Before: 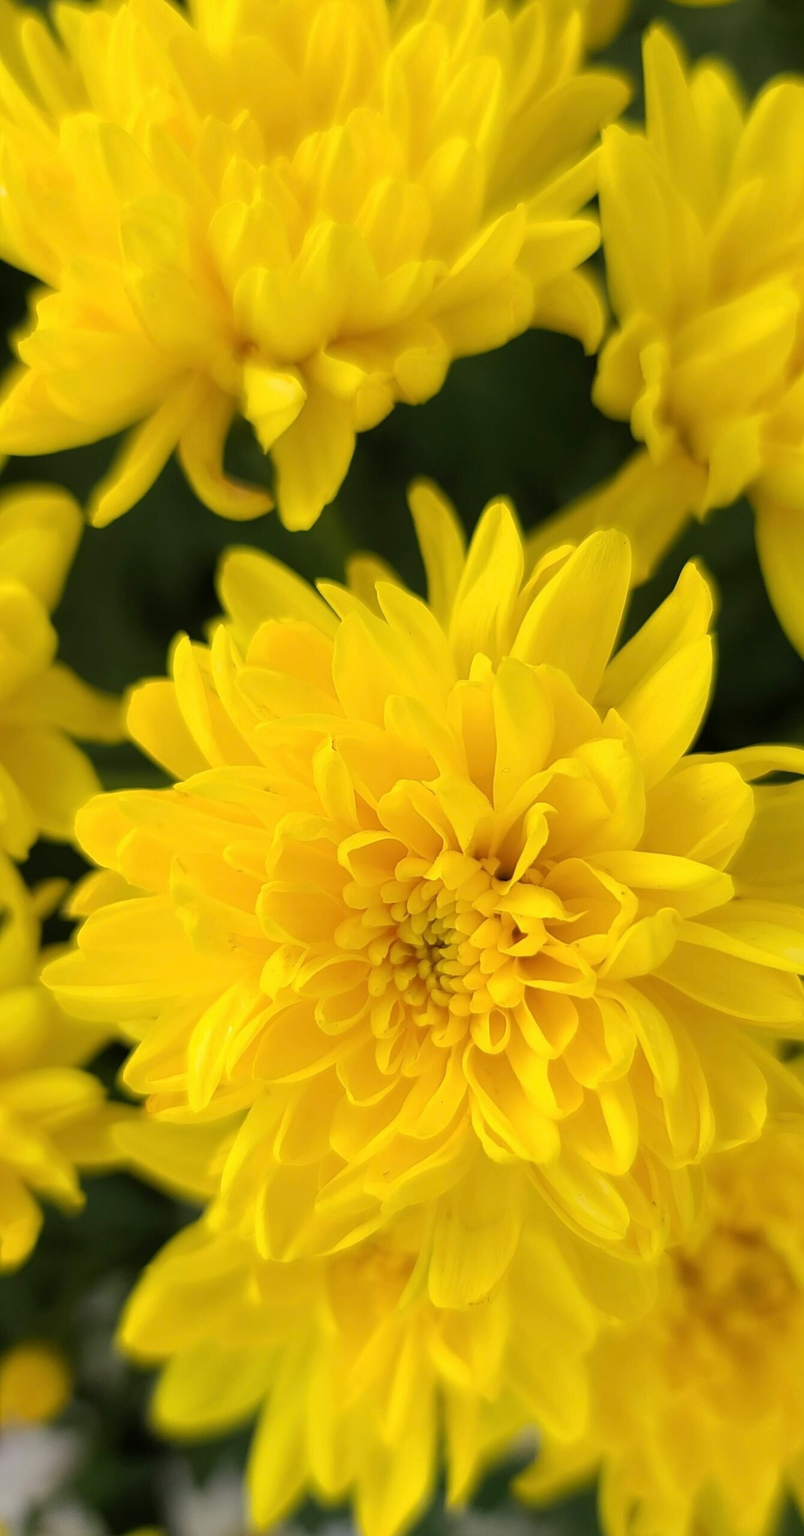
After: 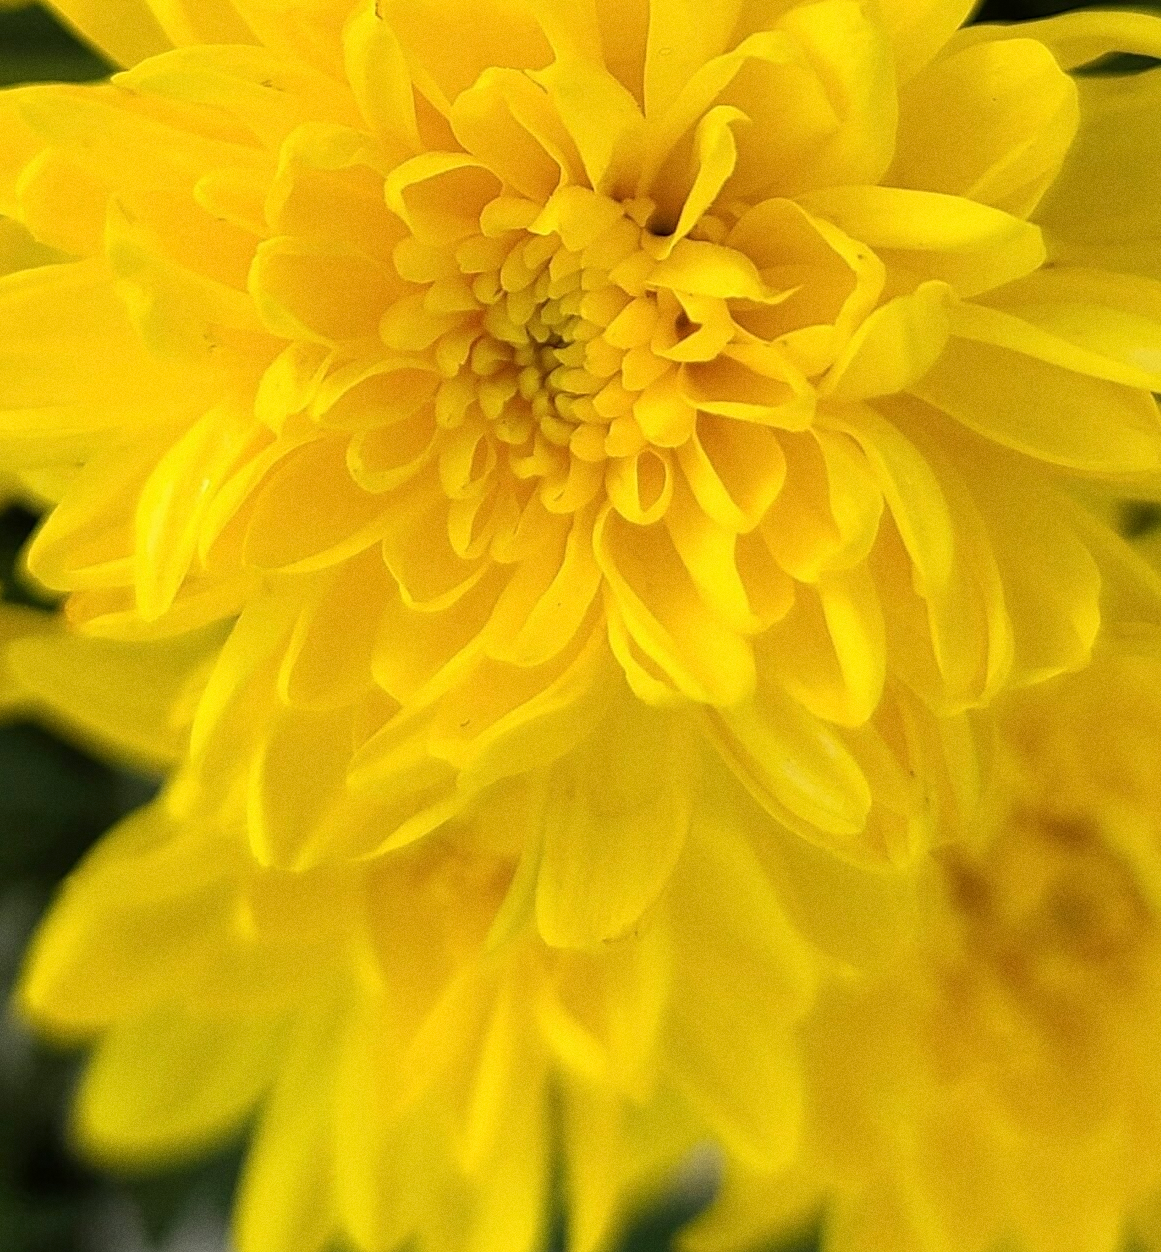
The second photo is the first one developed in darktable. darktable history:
crop and rotate: left 13.306%, top 48.129%, bottom 2.928%
sharpen: radius 1.864, amount 0.398, threshold 1.271
grain: coarseness 0.09 ISO
